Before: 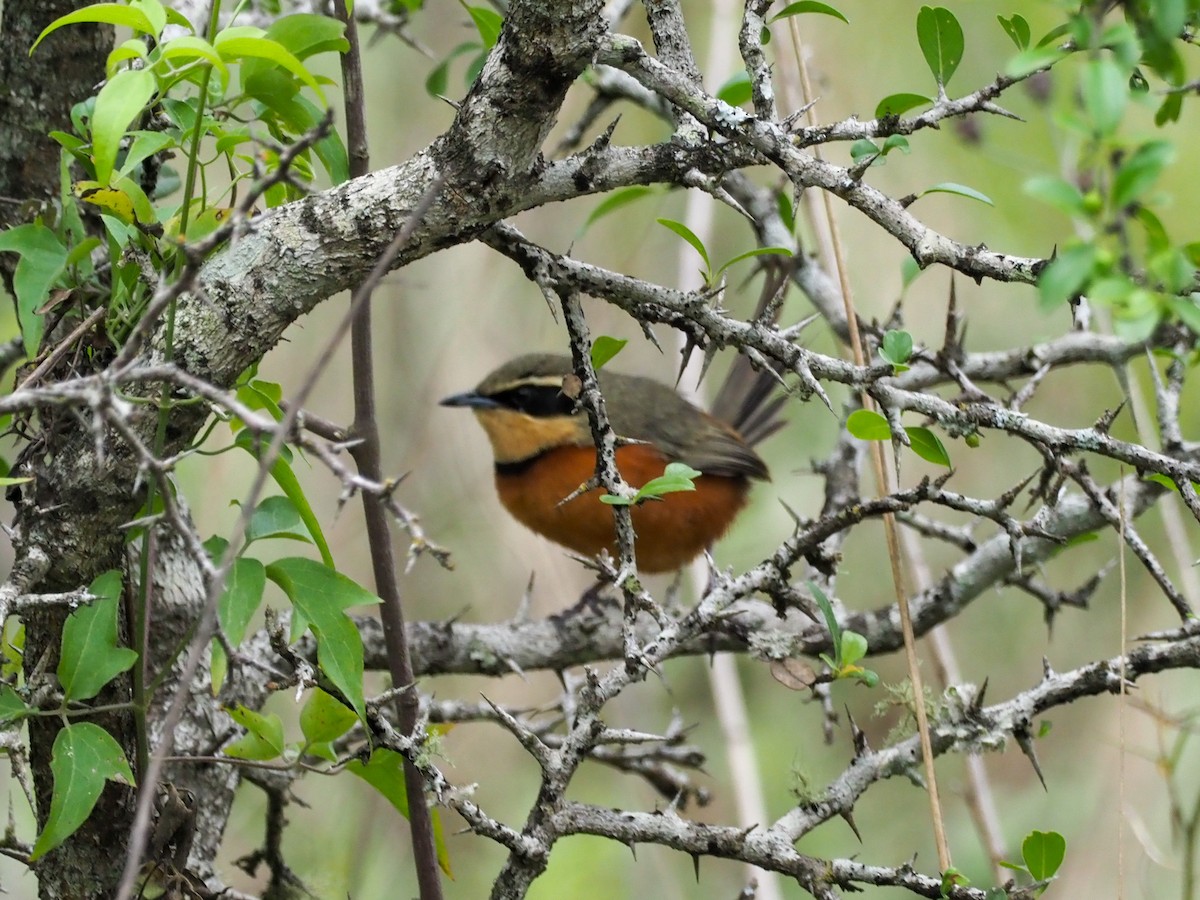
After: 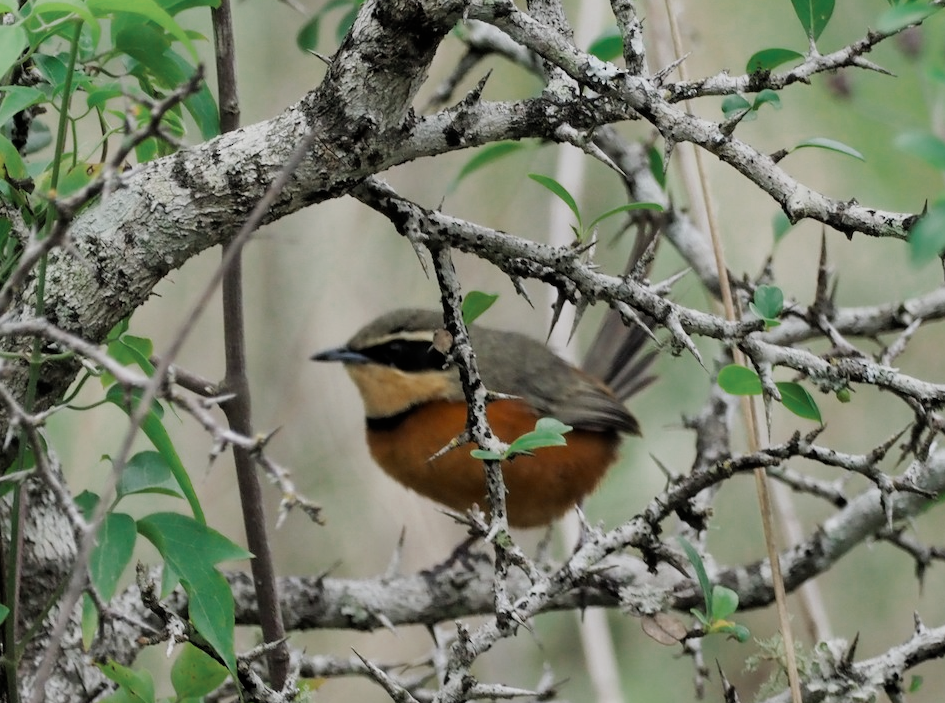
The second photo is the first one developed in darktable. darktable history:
filmic rgb: hardness 4.17
crop and rotate: left 10.77%, top 5.1%, right 10.41%, bottom 16.76%
color zones: curves: ch0 [(0, 0.5) (0.125, 0.4) (0.25, 0.5) (0.375, 0.4) (0.5, 0.4) (0.625, 0.6) (0.75, 0.6) (0.875, 0.5)]; ch1 [(0, 0.35) (0.125, 0.45) (0.25, 0.35) (0.375, 0.35) (0.5, 0.35) (0.625, 0.35) (0.75, 0.45) (0.875, 0.35)]; ch2 [(0, 0.6) (0.125, 0.5) (0.25, 0.5) (0.375, 0.6) (0.5, 0.6) (0.625, 0.5) (0.75, 0.5) (0.875, 0.5)]
